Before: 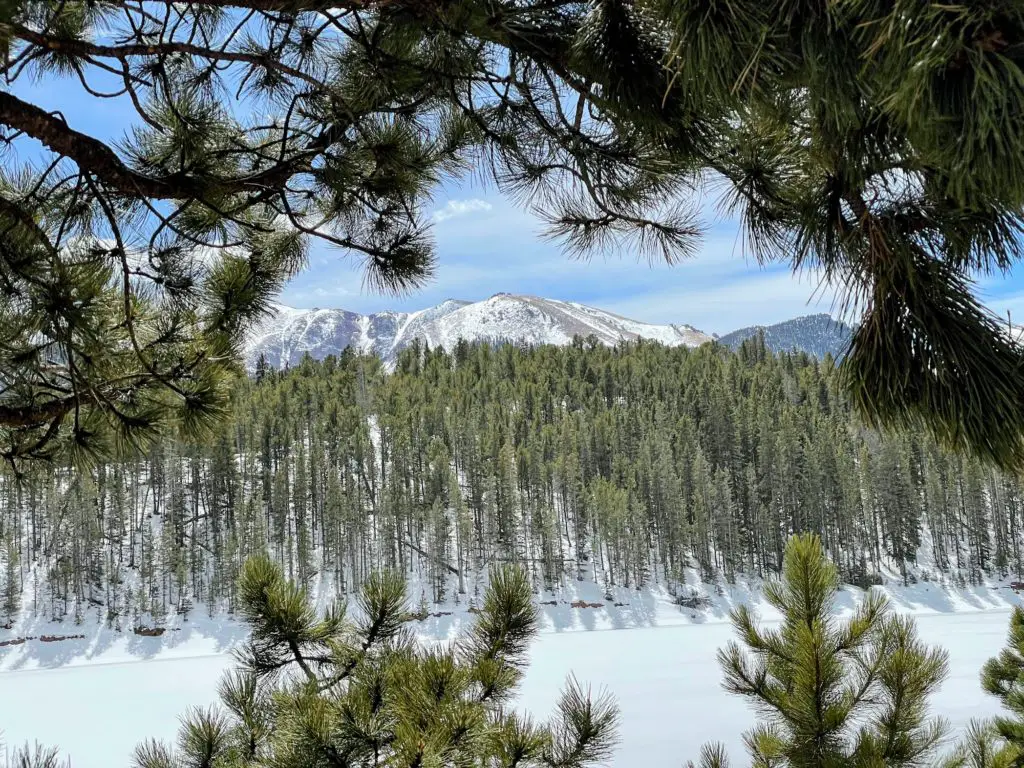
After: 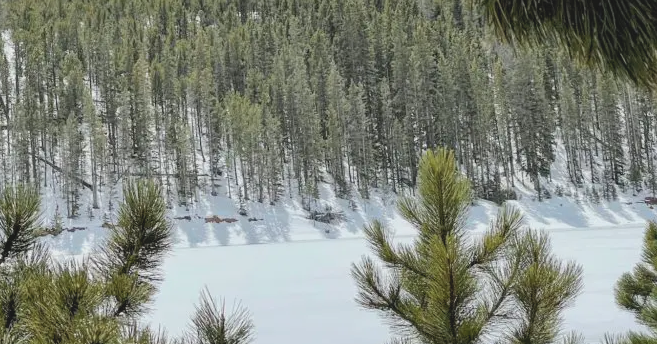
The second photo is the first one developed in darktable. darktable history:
crop and rotate: left 35.792%, top 50.193%, bottom 4.917%
contrast brightness saturation: contrast -0.137, brightness 0.044, saturation -0.131
